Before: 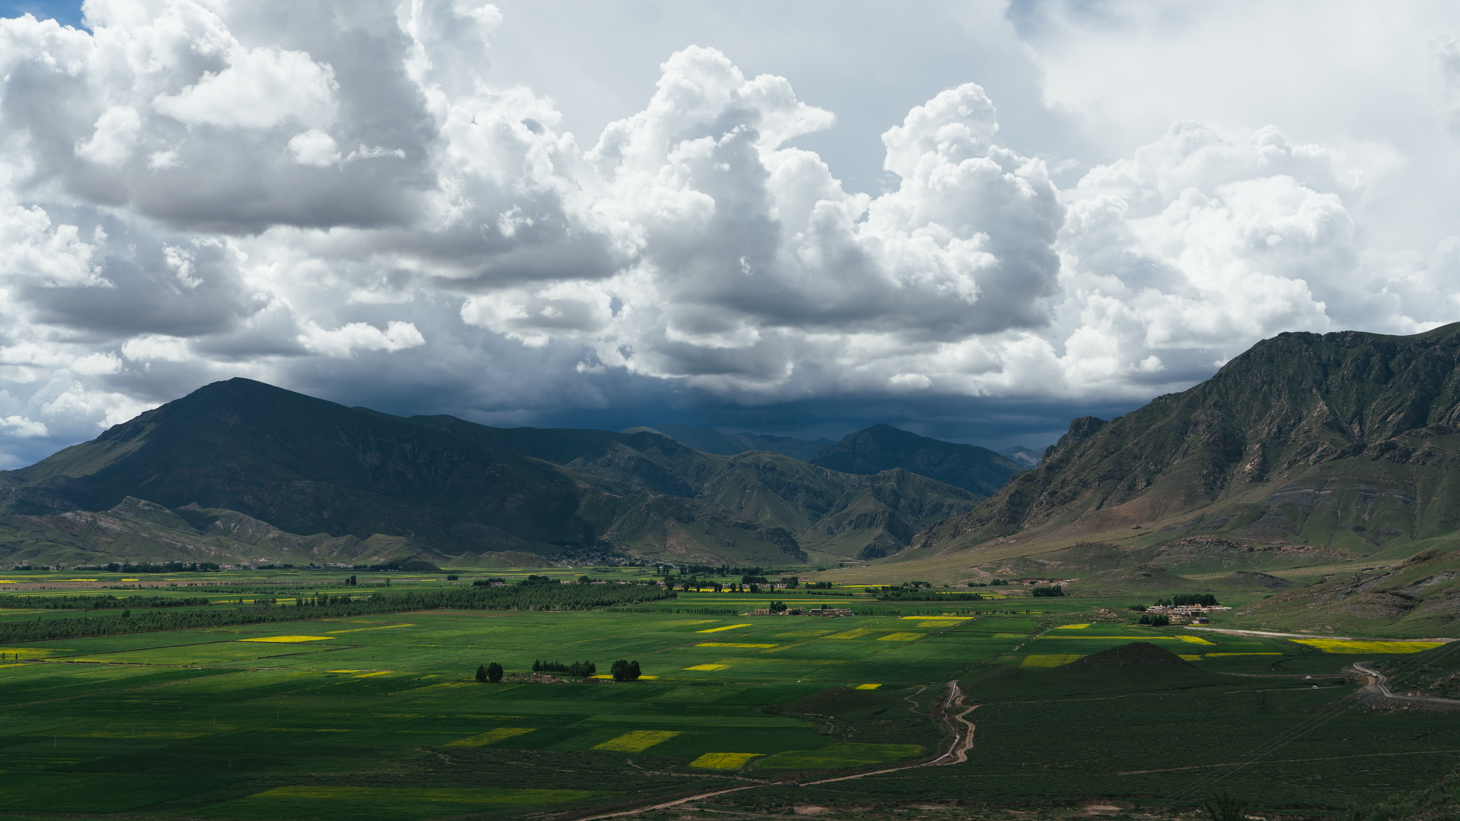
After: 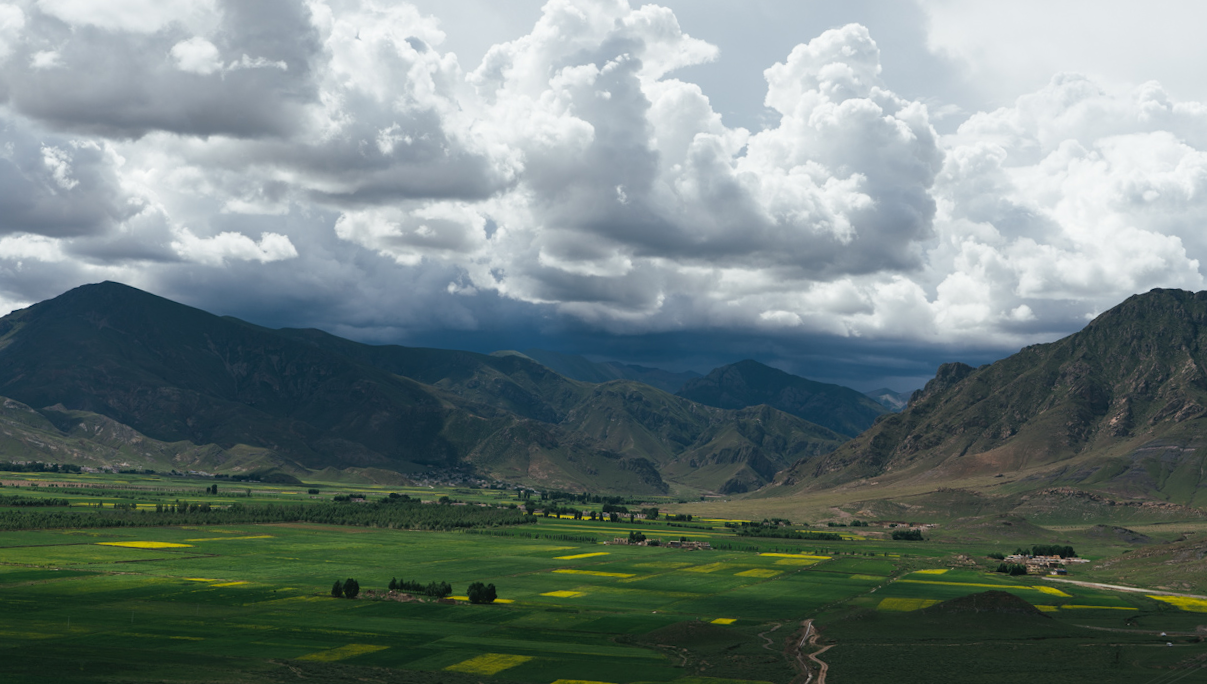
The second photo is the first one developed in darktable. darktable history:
tone curve: curves: ch0 [(0, 0) (0.003, 0.013) (0.011, 0.017) (0.025, 0.028) (0.044, 0.049) (0.069, 0.07) (0.1, 0.103) (0.136, 0.143) (0.177, 0.186) (0.224, 0.232) (0.277, 0.282) (0.335, 0.333) (0.399, 0.405) (0.468, 0.477) (0.543, 0.54) (0.623, 0.627) (0.709, 0.709) (0.801, 0.798) (0.898, 0.902) (1, 1)], color space Lab, independent channels
crop and rotate: angle -2.87°, left 5.415%, top 5.197%, right 4.643%, bottom 4.125%
